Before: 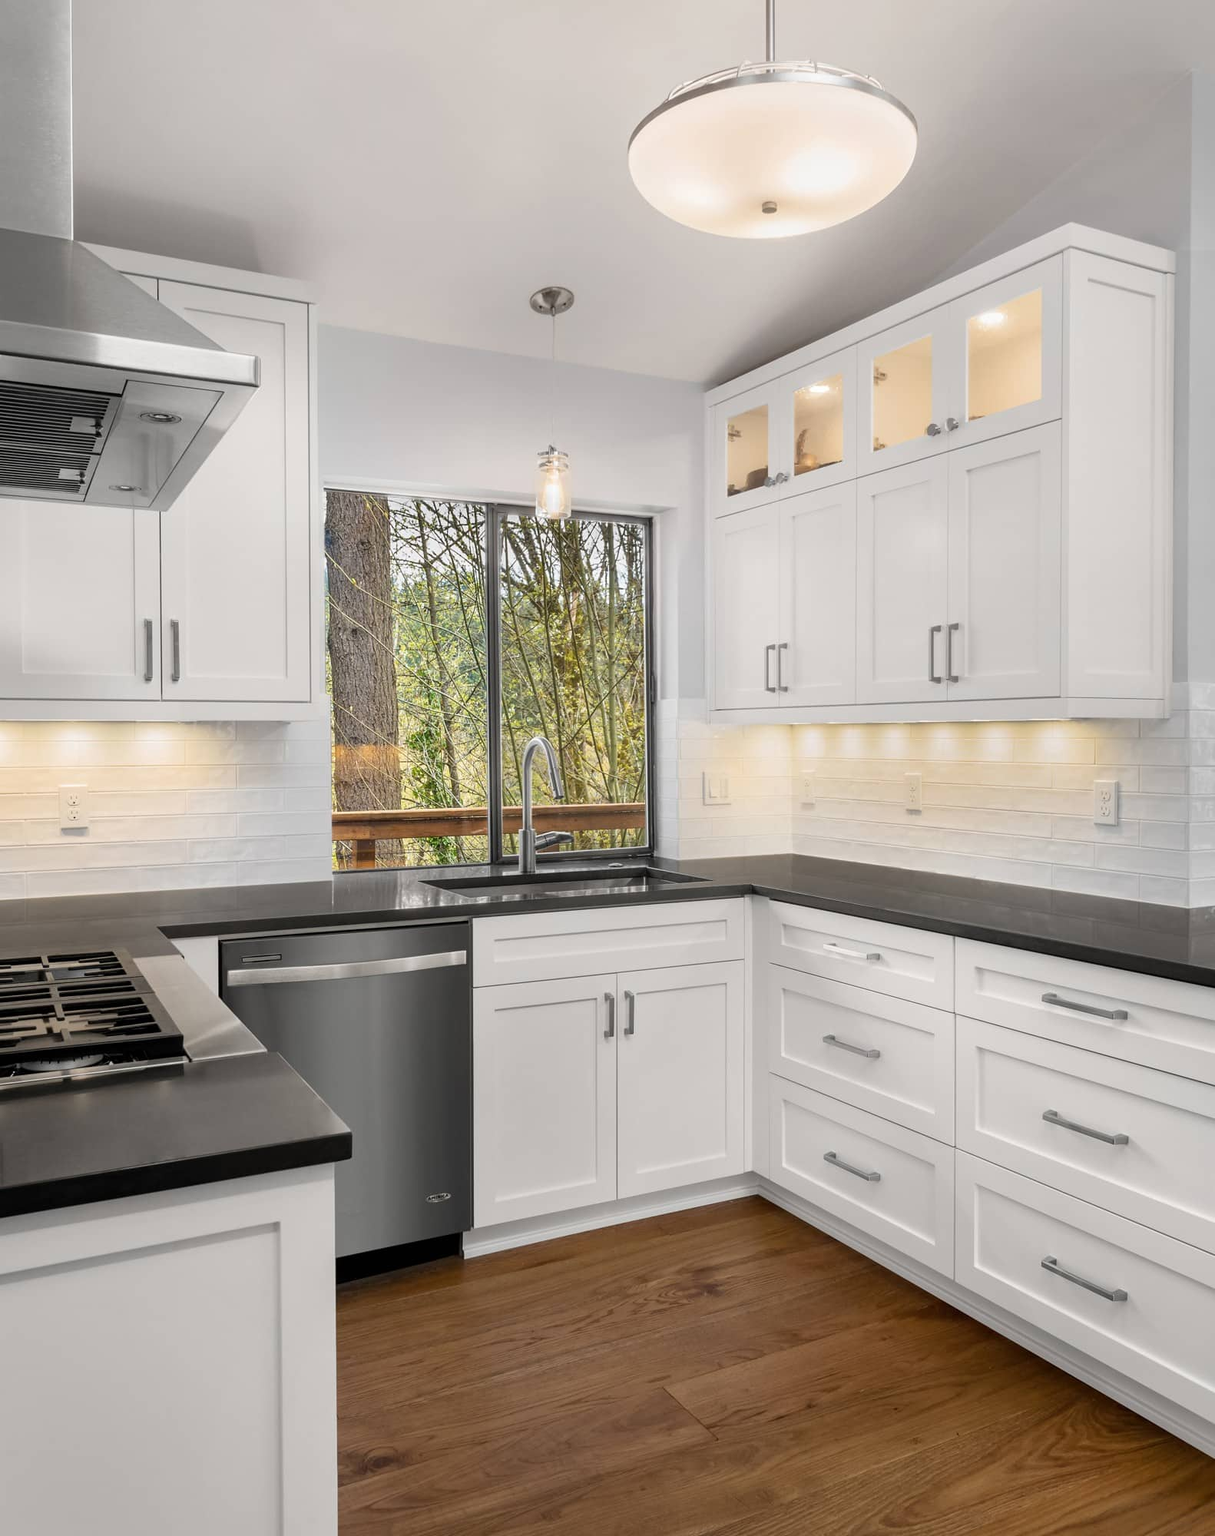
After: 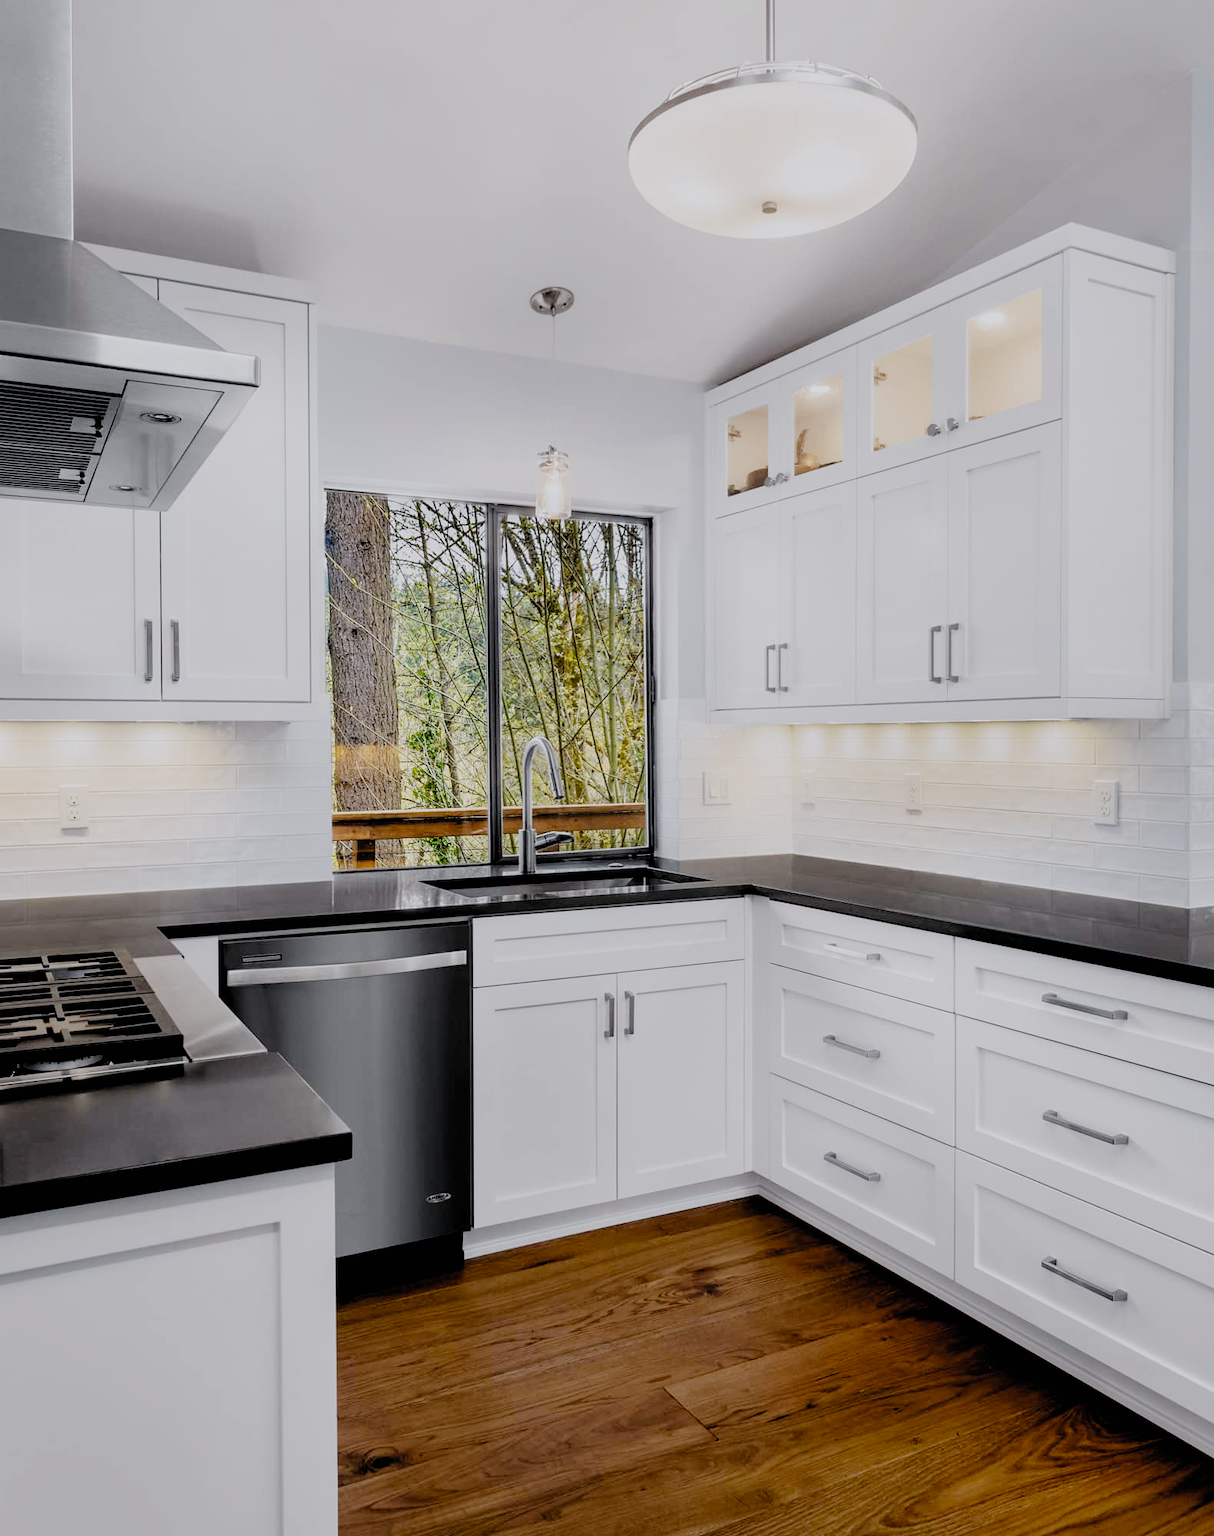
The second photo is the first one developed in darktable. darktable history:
filmic rgb: black relative exposure -2.85 EV, white relative exposure 4.56 EV, hardness 1.77, contrast 1.25, preserve chrominance no, color science v5 (2021)
white balance: red 0.984, blue 1.059
